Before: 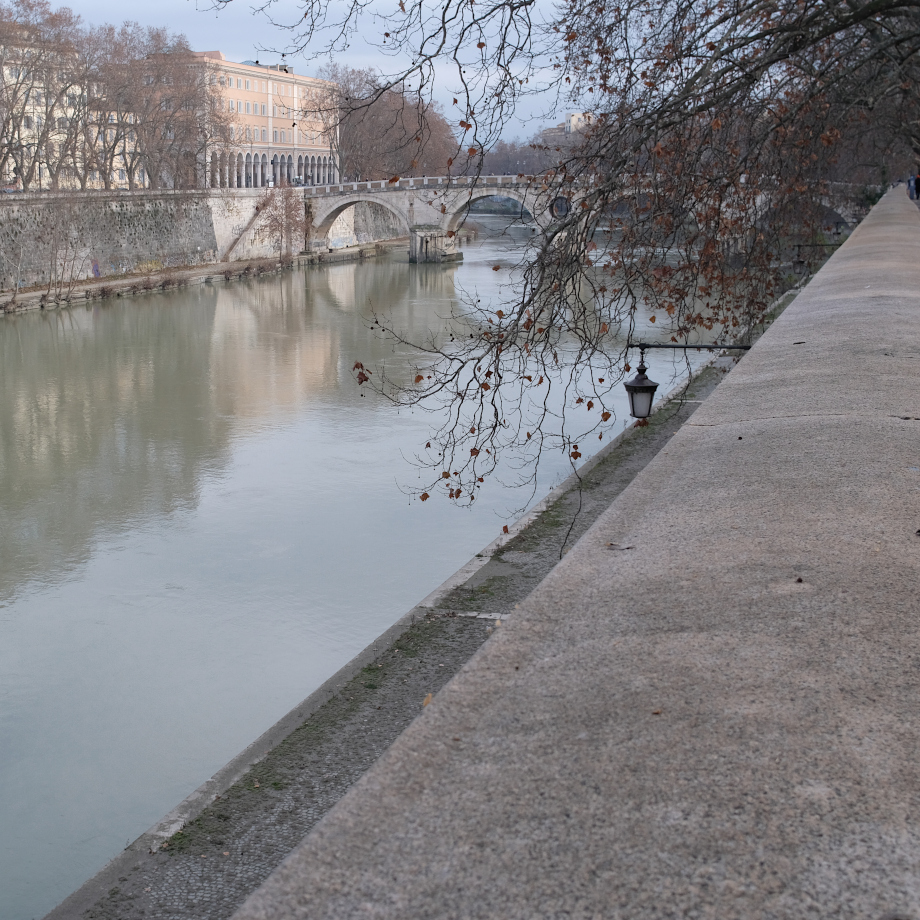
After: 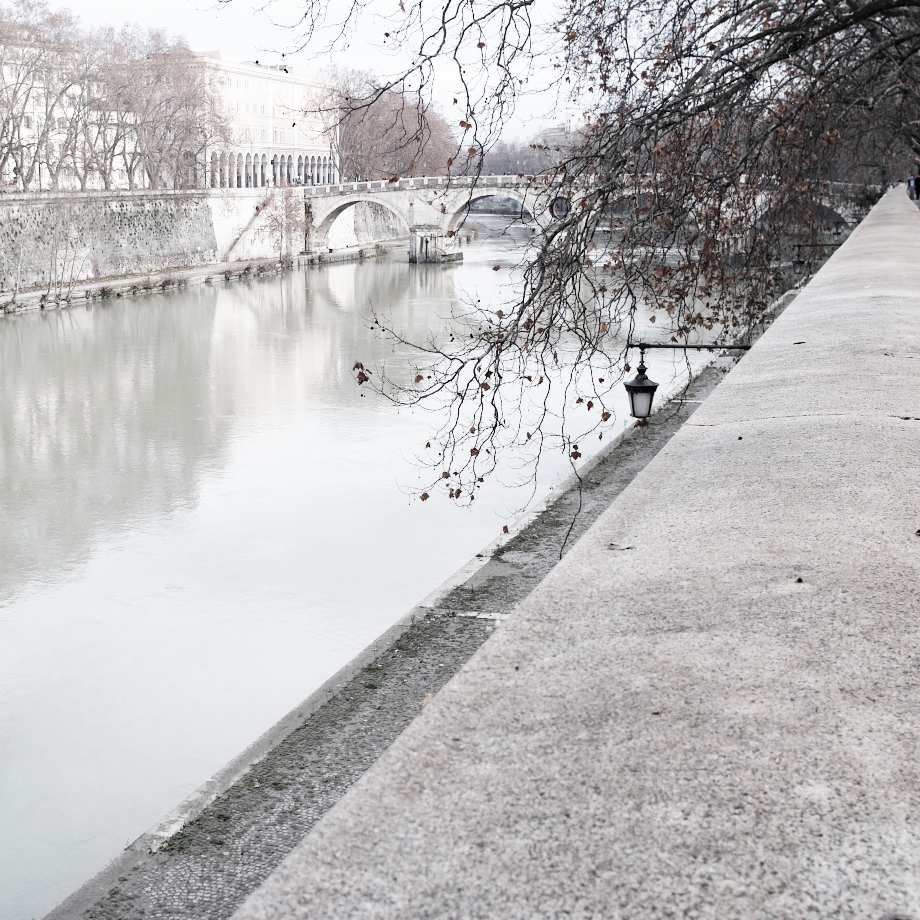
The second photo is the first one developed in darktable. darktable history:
levels: black 0.104%
base curve: curves: ch0 [(0, 0) (0.007, 0.004) (0.027, 0.03) (0.046, 0.07) (0.207, 0.54) (0.442, 0.872) (0.673, 0.972) (1, 1)], preserve colors none
color zones: curves: ch1 [(0, 0.34) (0.143, 0.164) (0.286, 0.152) (0.429, 0.176) (0.571, 0.173) (0.714, 0.188) (0.857, 0.199) (1, 0.34)]
